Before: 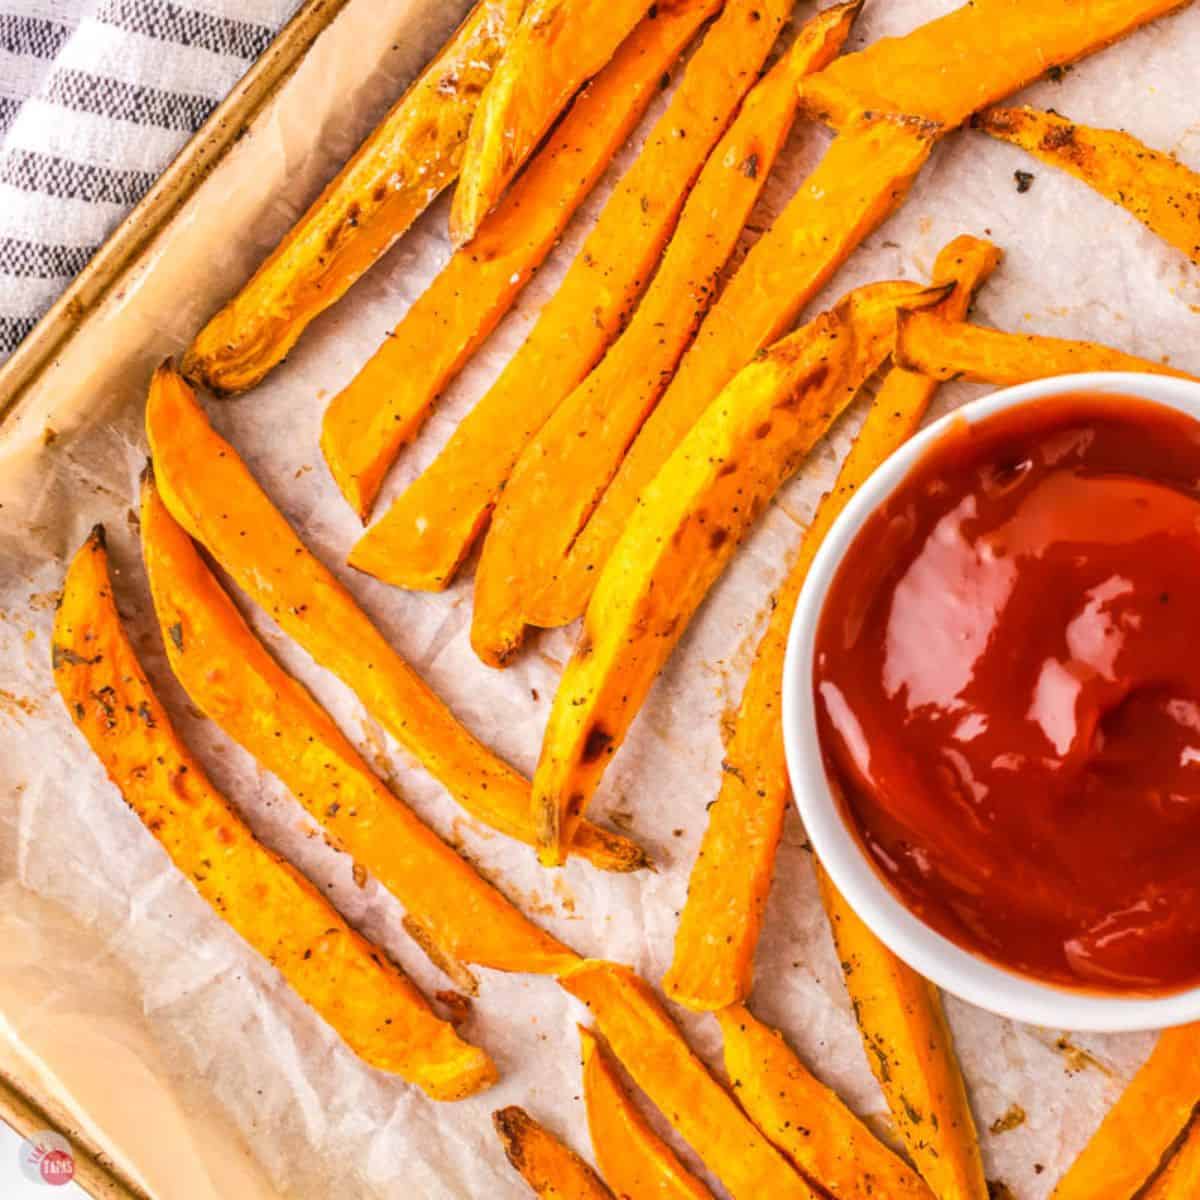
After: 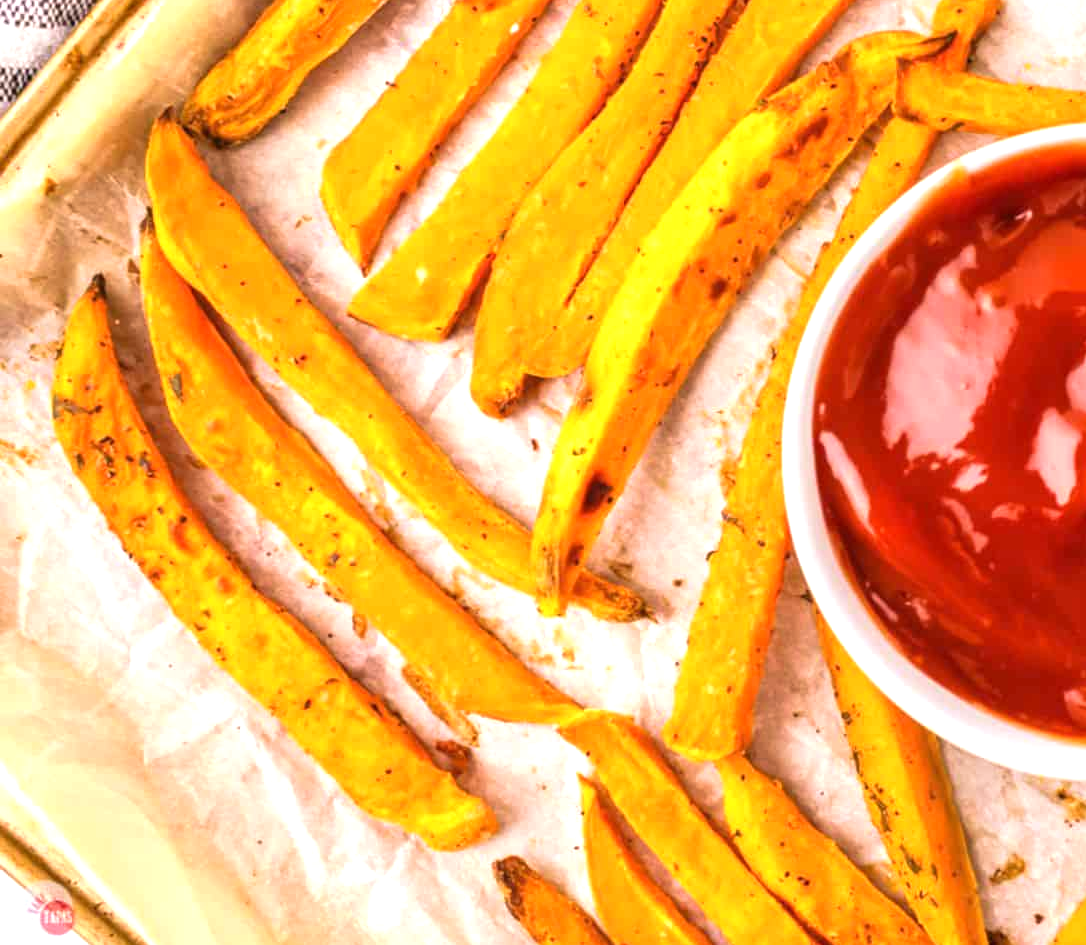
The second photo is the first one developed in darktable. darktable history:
exposure: exposure 0.6 EV, compensate highlight preservation false
crop: top 20.916%, right 9.437%, bottom 0.316%
velvia: on, module defaults
